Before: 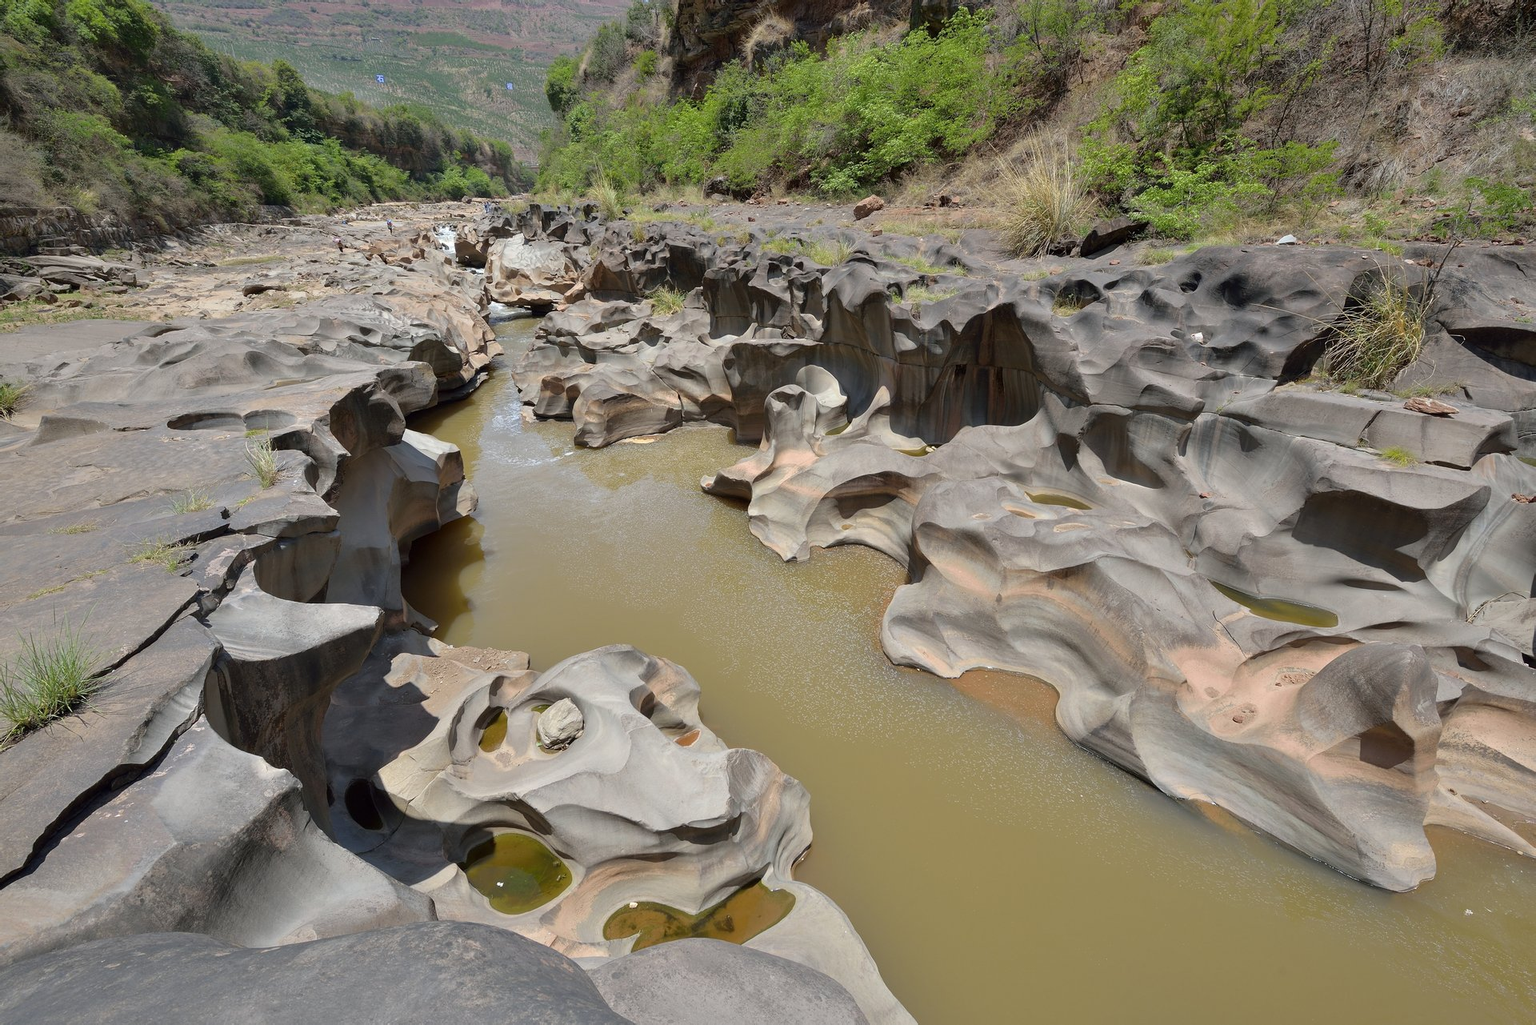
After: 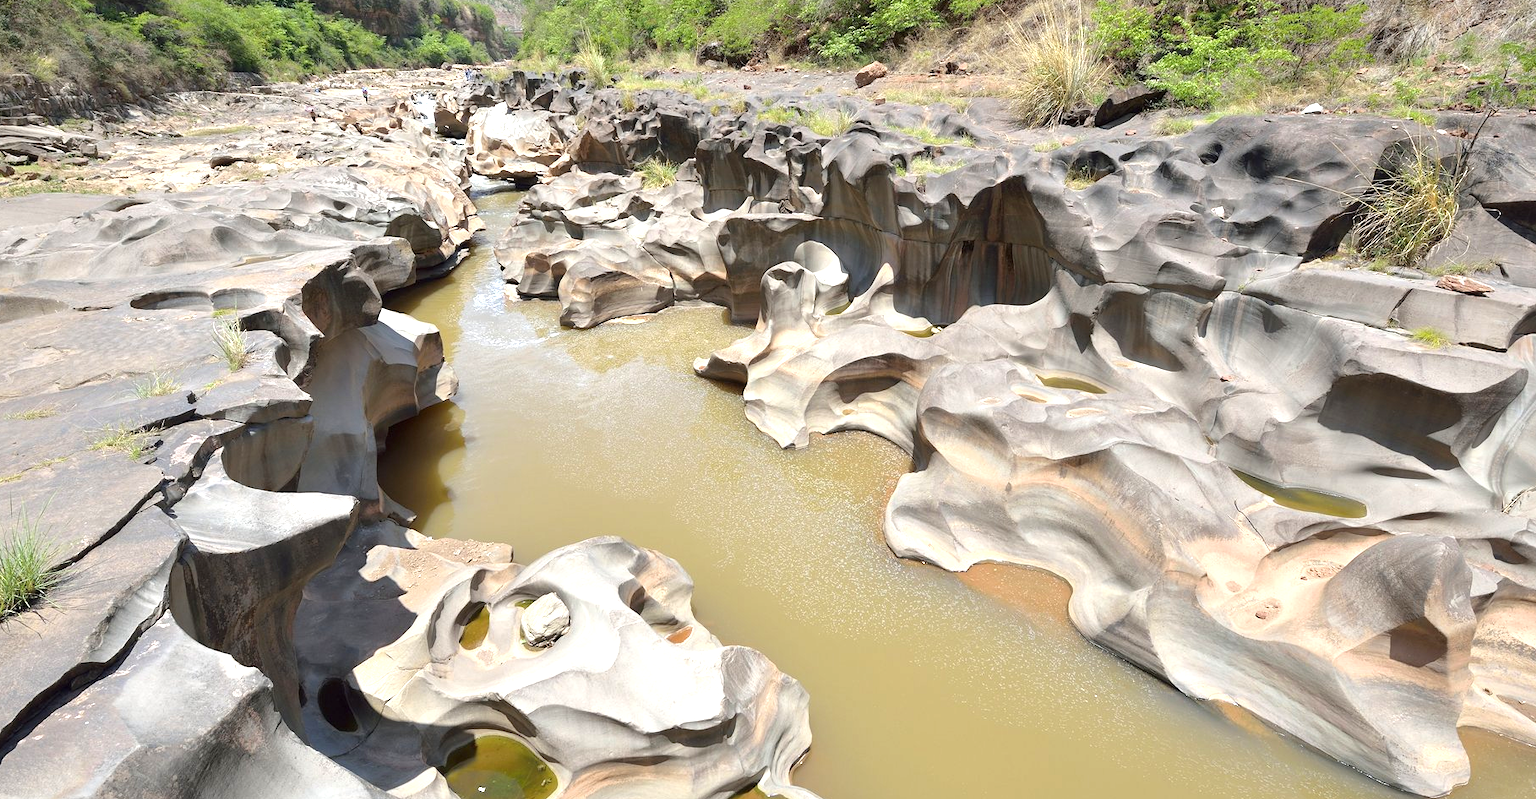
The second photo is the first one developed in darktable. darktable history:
crop and rotate: left 2.877%, top 13.395%, right 2.433%, bottom 12.687%
exposure: black level correction 0, exposure 1.001 EV, compensate exposure bias true, compensate highlight preservation false
